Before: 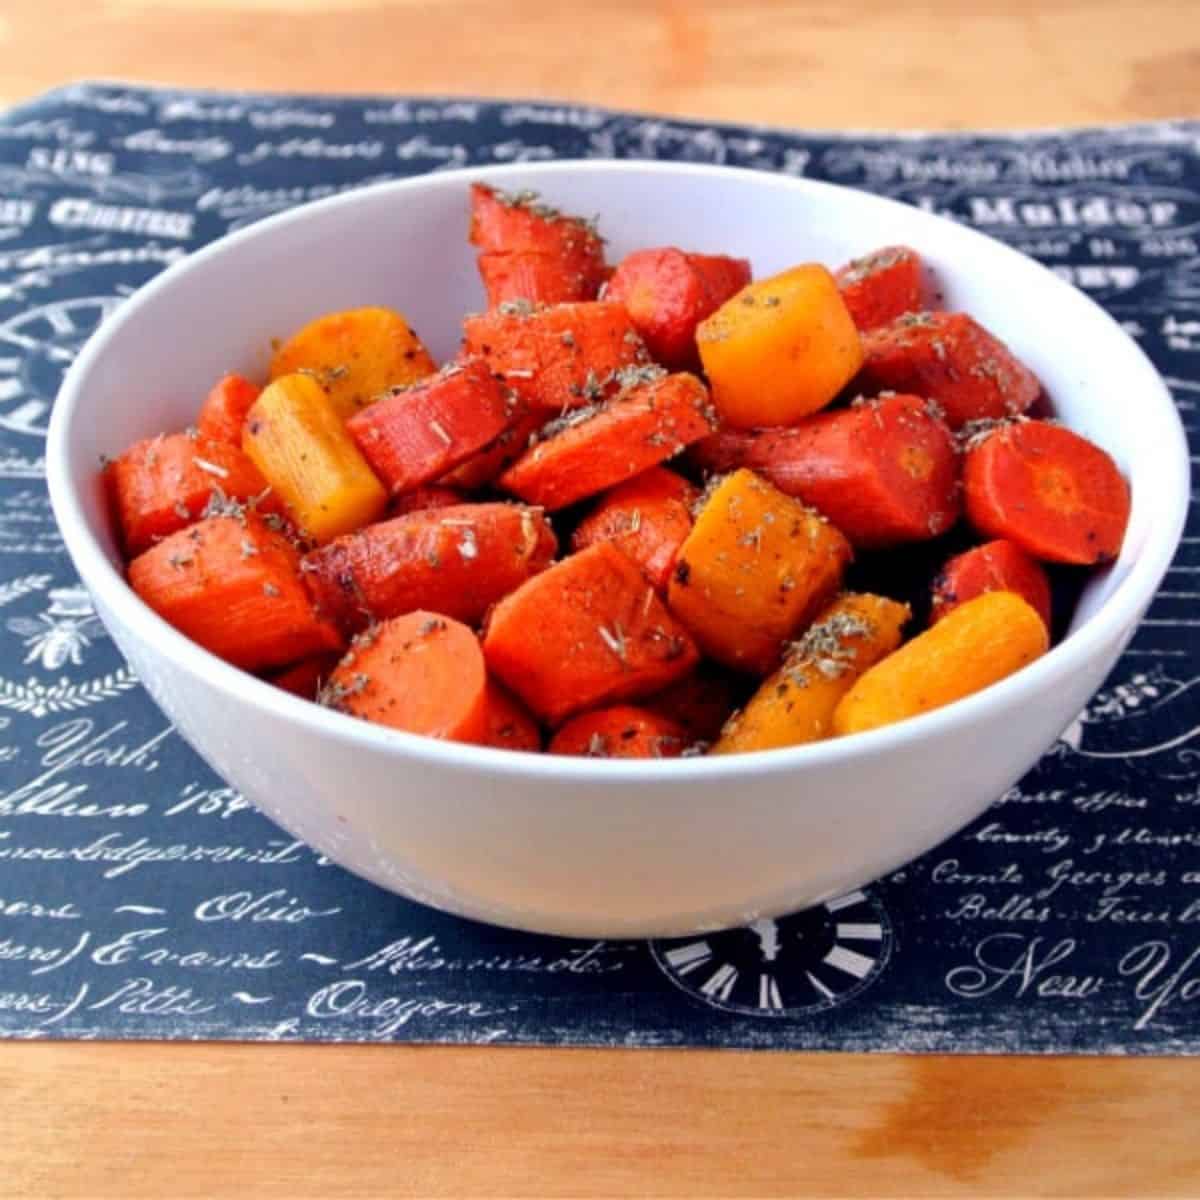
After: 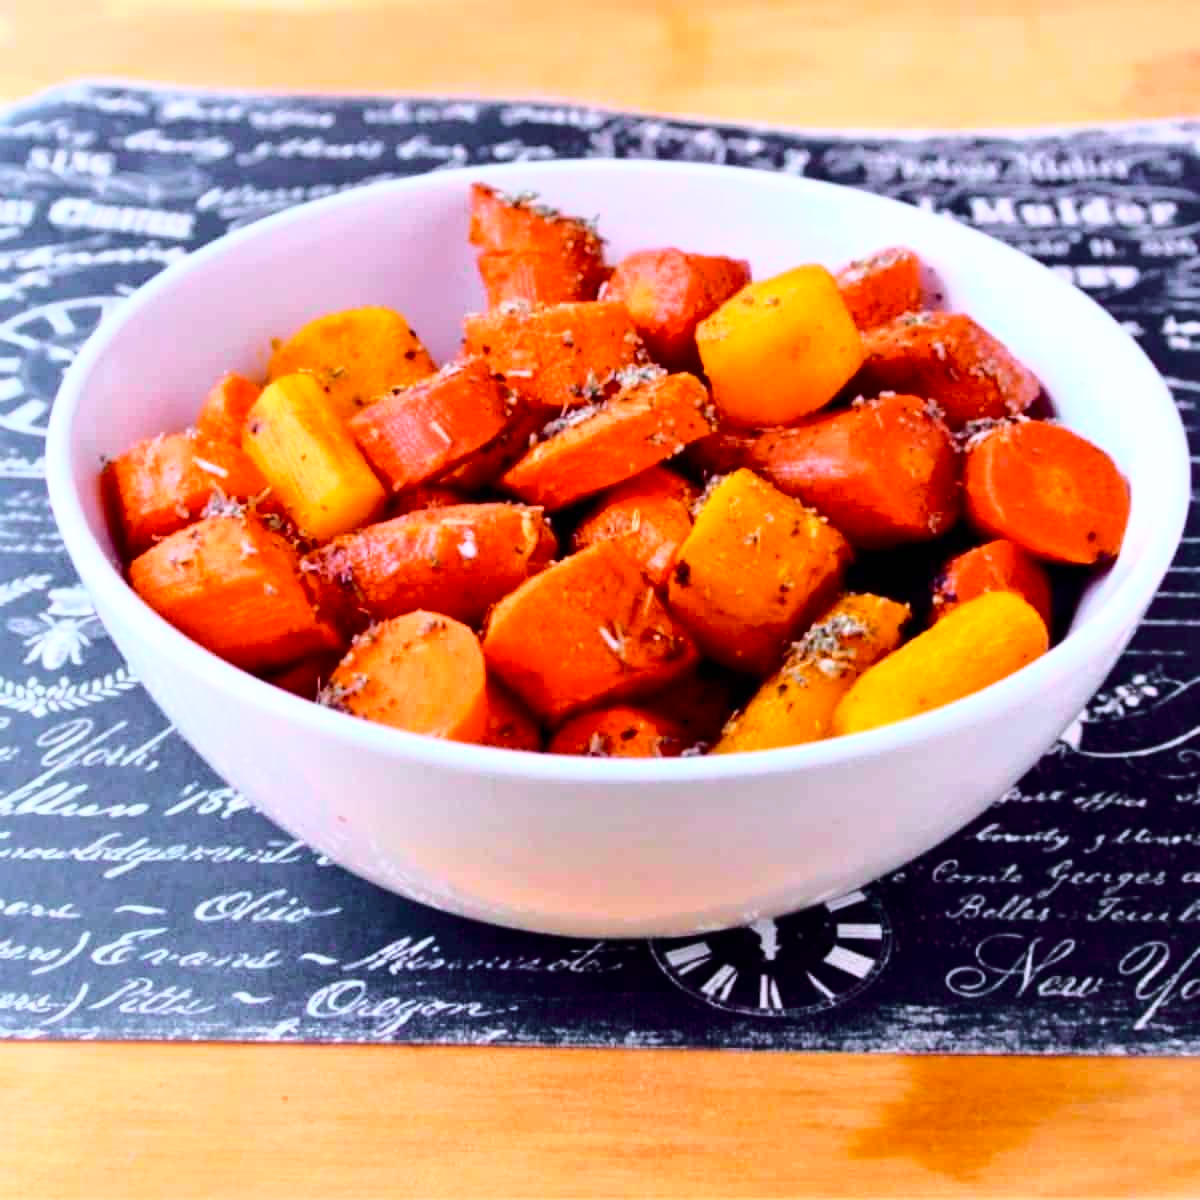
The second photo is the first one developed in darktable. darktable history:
contrast brightness saturation: contrast 0.2, brightness 0.16, saturation 0.22
tone curve: curves: ch0 [(0.003, 0) (0.066, 0.023) (0.154, 0.082) (0.281, 0.221) (0.405, 0.389) (0.517, 0.553) (0.716, 0.743) (0.822, 0.882) (1, 1)]; ch1 [(0, 0) (0.164, 0.115) (0.337, 0.332) (0.39, 0.398) (0.464, 0.461) (0.501, 0.5) (0.521, 0.526) (0.571, 0.606) (0.656, 0.677) (0.723, 0.731) (0.811, 0.796) (1, 1)]; ch2 [(0, 0) (0.337, 0.382) (0.464, 0.476) (0.501, 0.502) (0.527, 0.54) (0.556, 0.567) (0.575, 0.606) (0.659, 0.736) (1, 1)], color space Lab, independent channels, preserve colors none
white balance: red 0.967, blue 1.119, emerald 0.756
